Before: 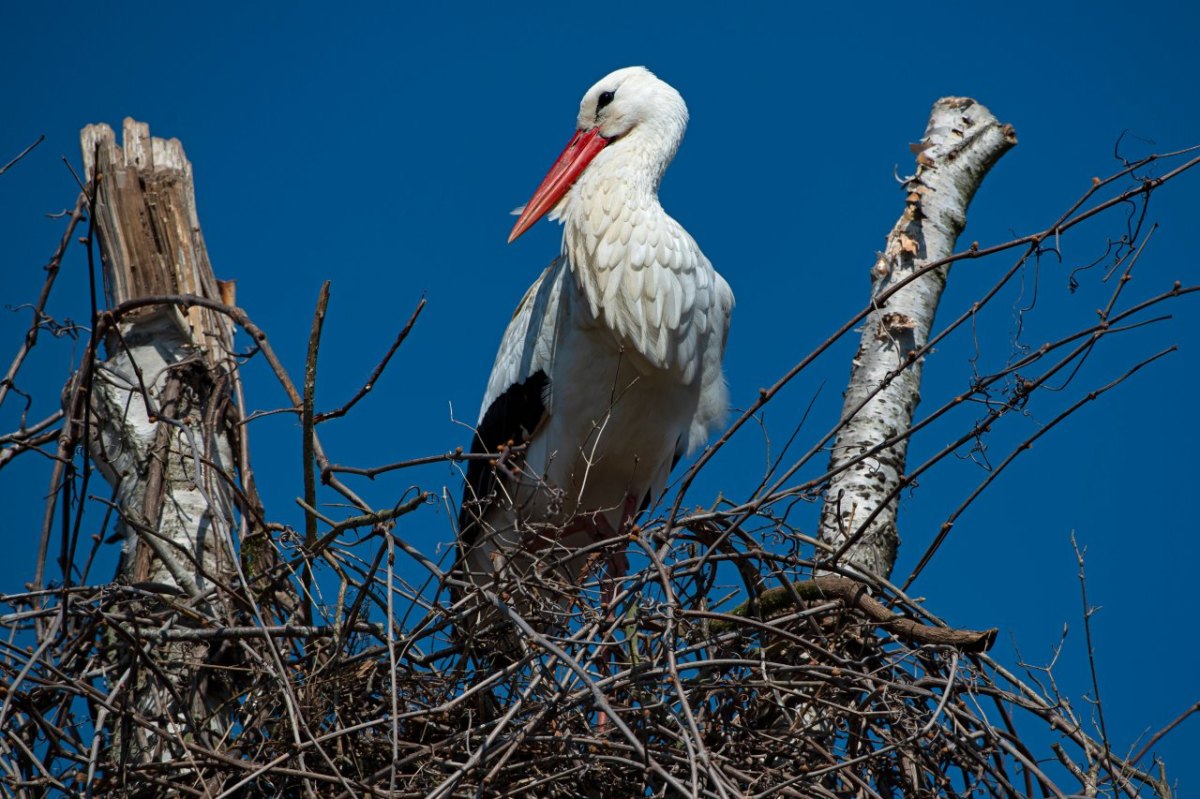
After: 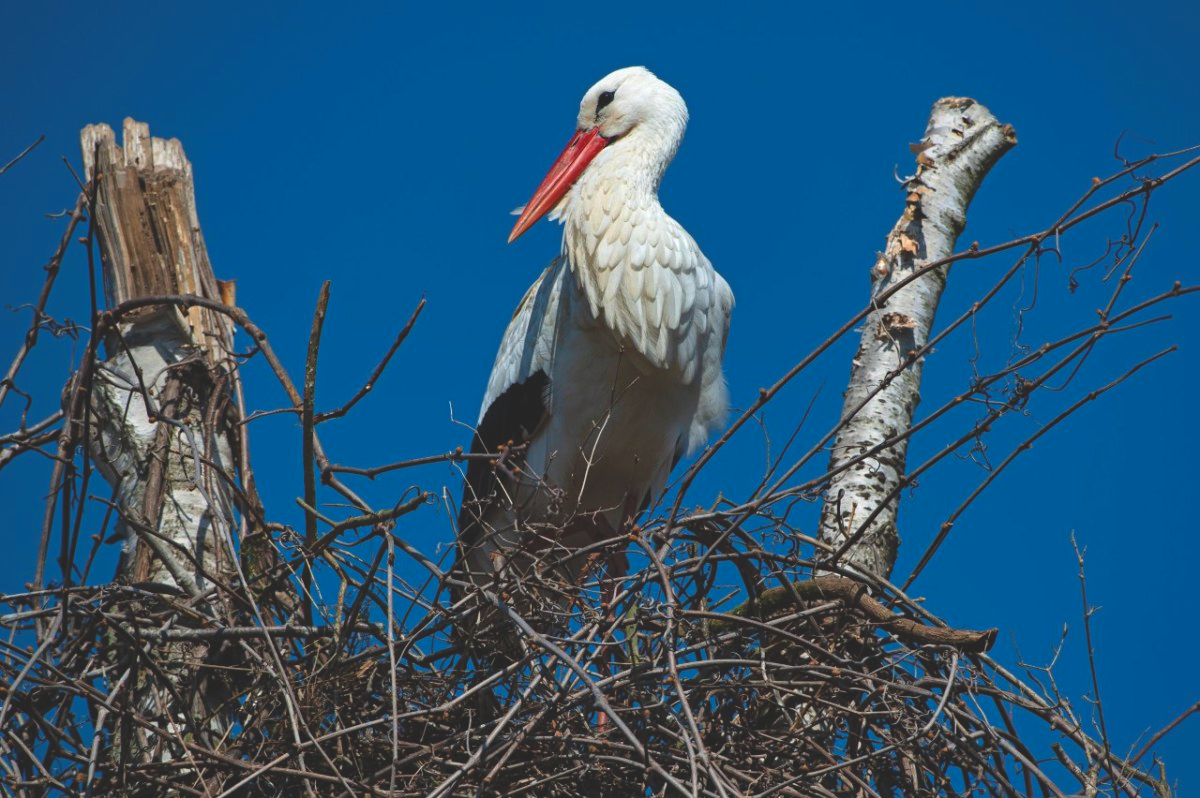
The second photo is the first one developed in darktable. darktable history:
crop: bottom 0.065%
color balance rgb: global offset › luminance 1.97%, linear chroma grading › global chroma 8.868%, perceptual saturation grading › global saturation 0.083%, global vibrance 23.532%
